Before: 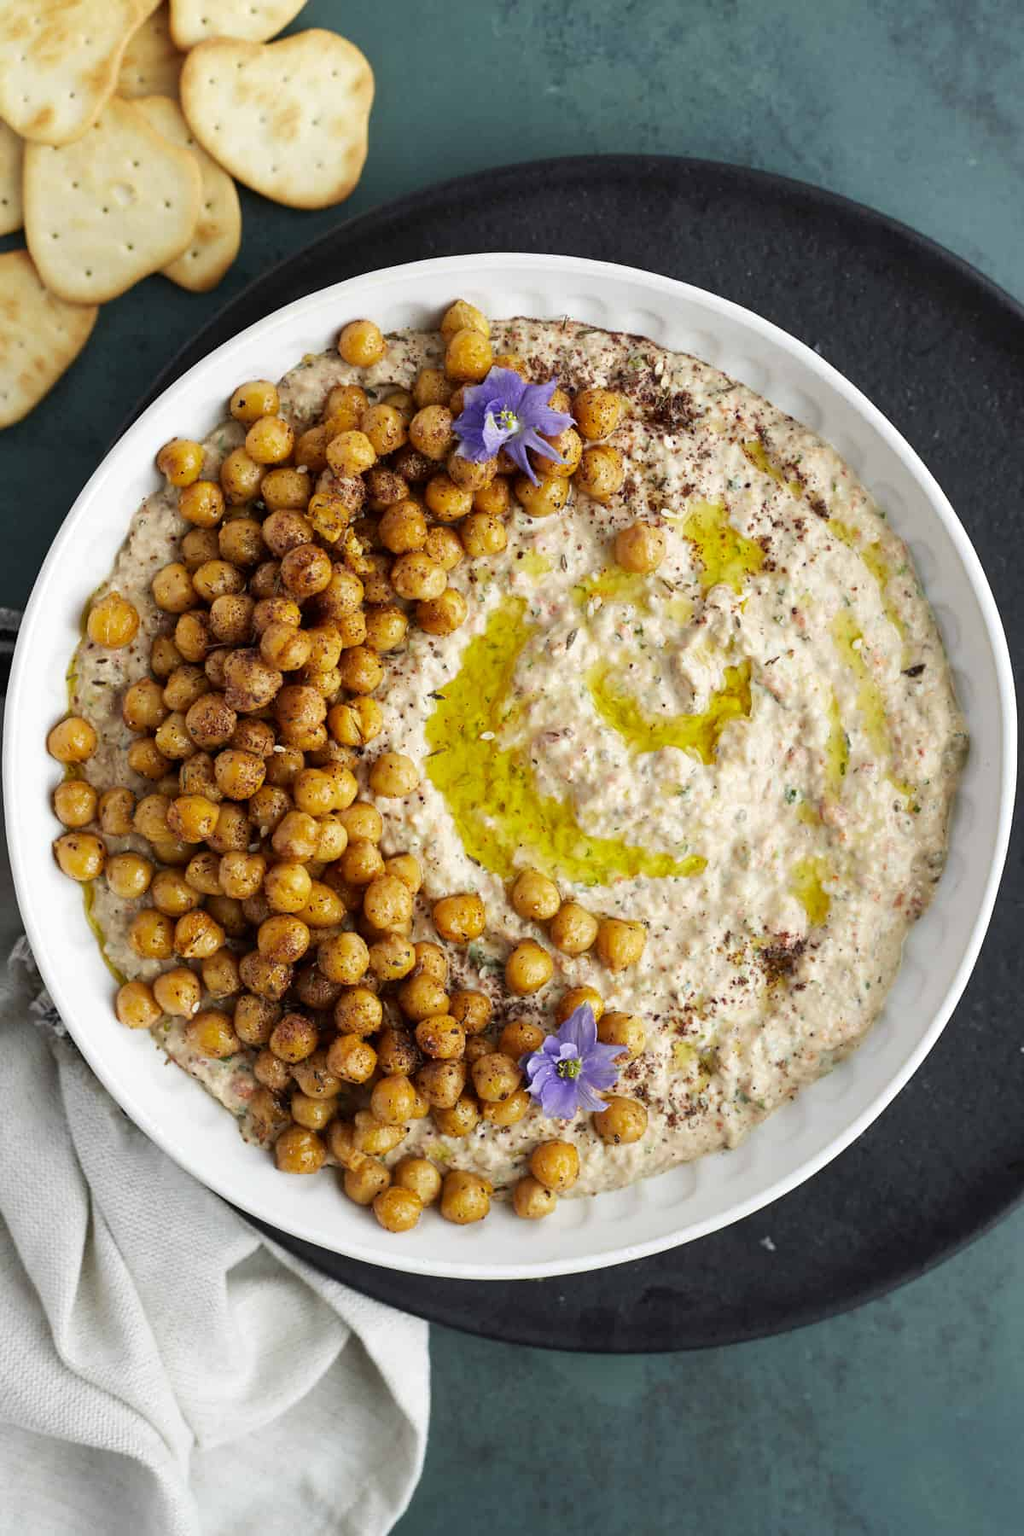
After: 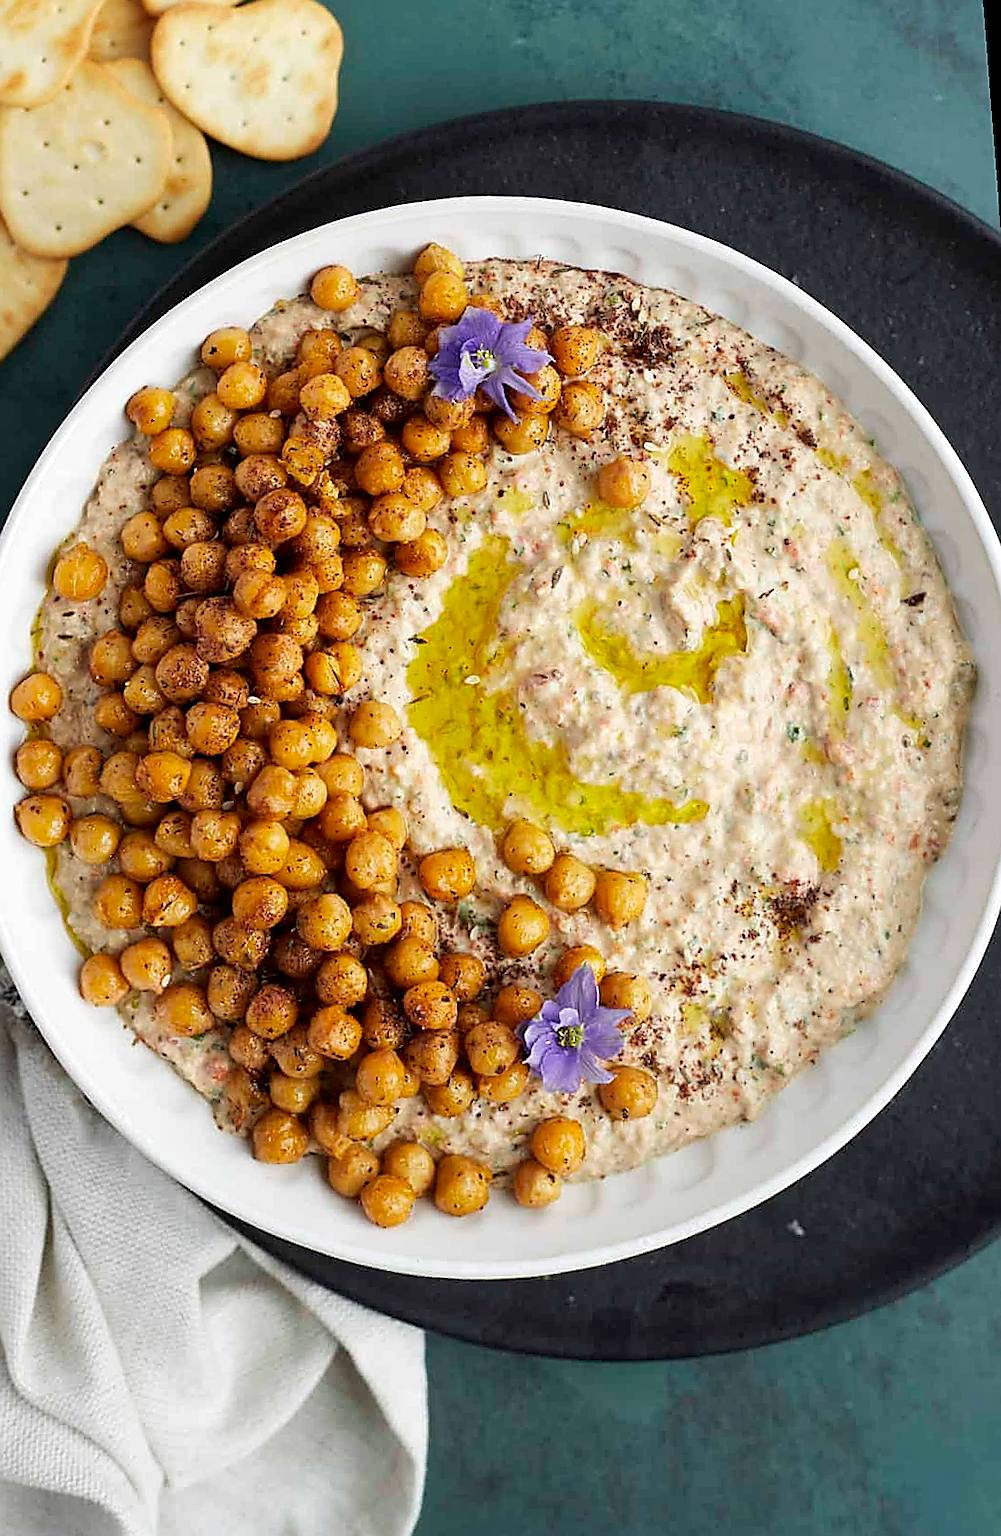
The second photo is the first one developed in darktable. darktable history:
sharpen: radius 1.4, amount 1.25, threshold 0.7
rotate and perspective: rotation -1.68°, lens shift (vertical) -0.146, crop left 0.049, crop right 0.912, crop top 0.032, crop bottom 0.96
